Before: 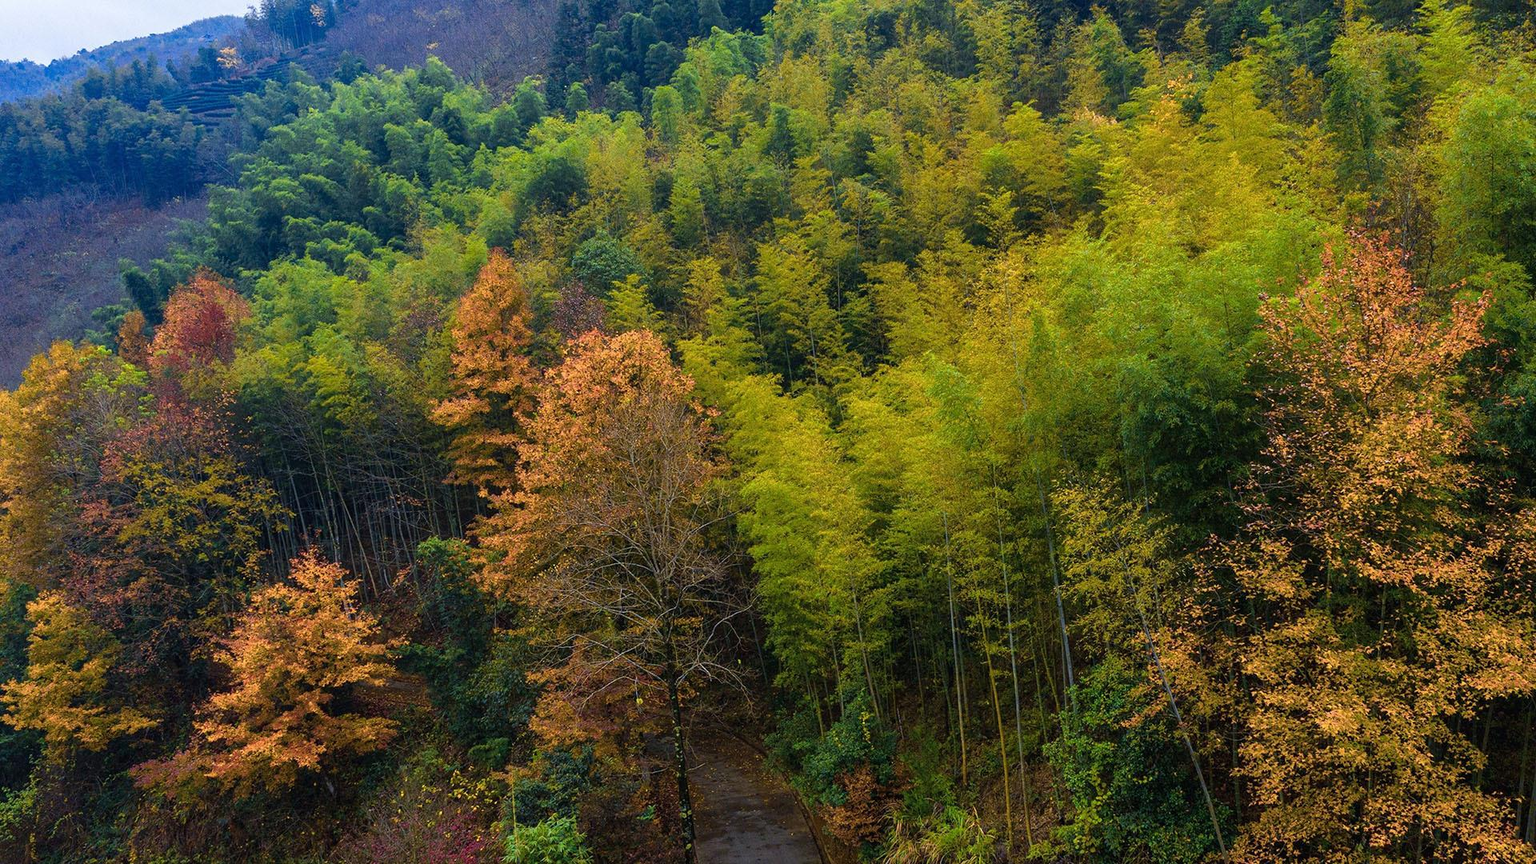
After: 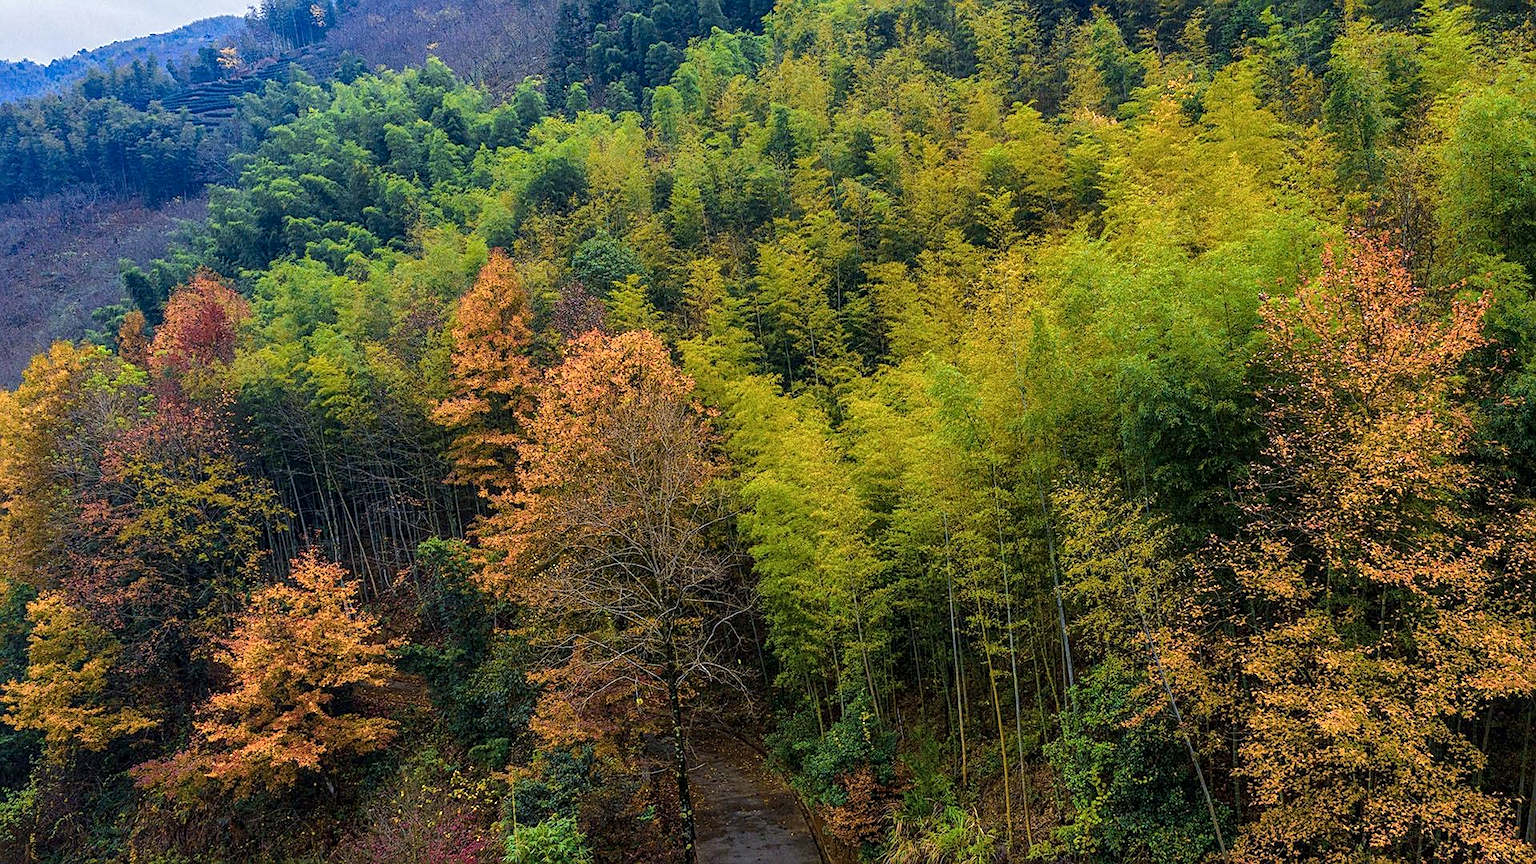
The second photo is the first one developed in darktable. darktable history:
base curve: curves: ch0 [(0, 0) (0.235, 0.266) (0.503, 0.496) (0.786, 0.72) (1, 1)]
local contrast: on, module defaults
sharpen: on, module defaults
